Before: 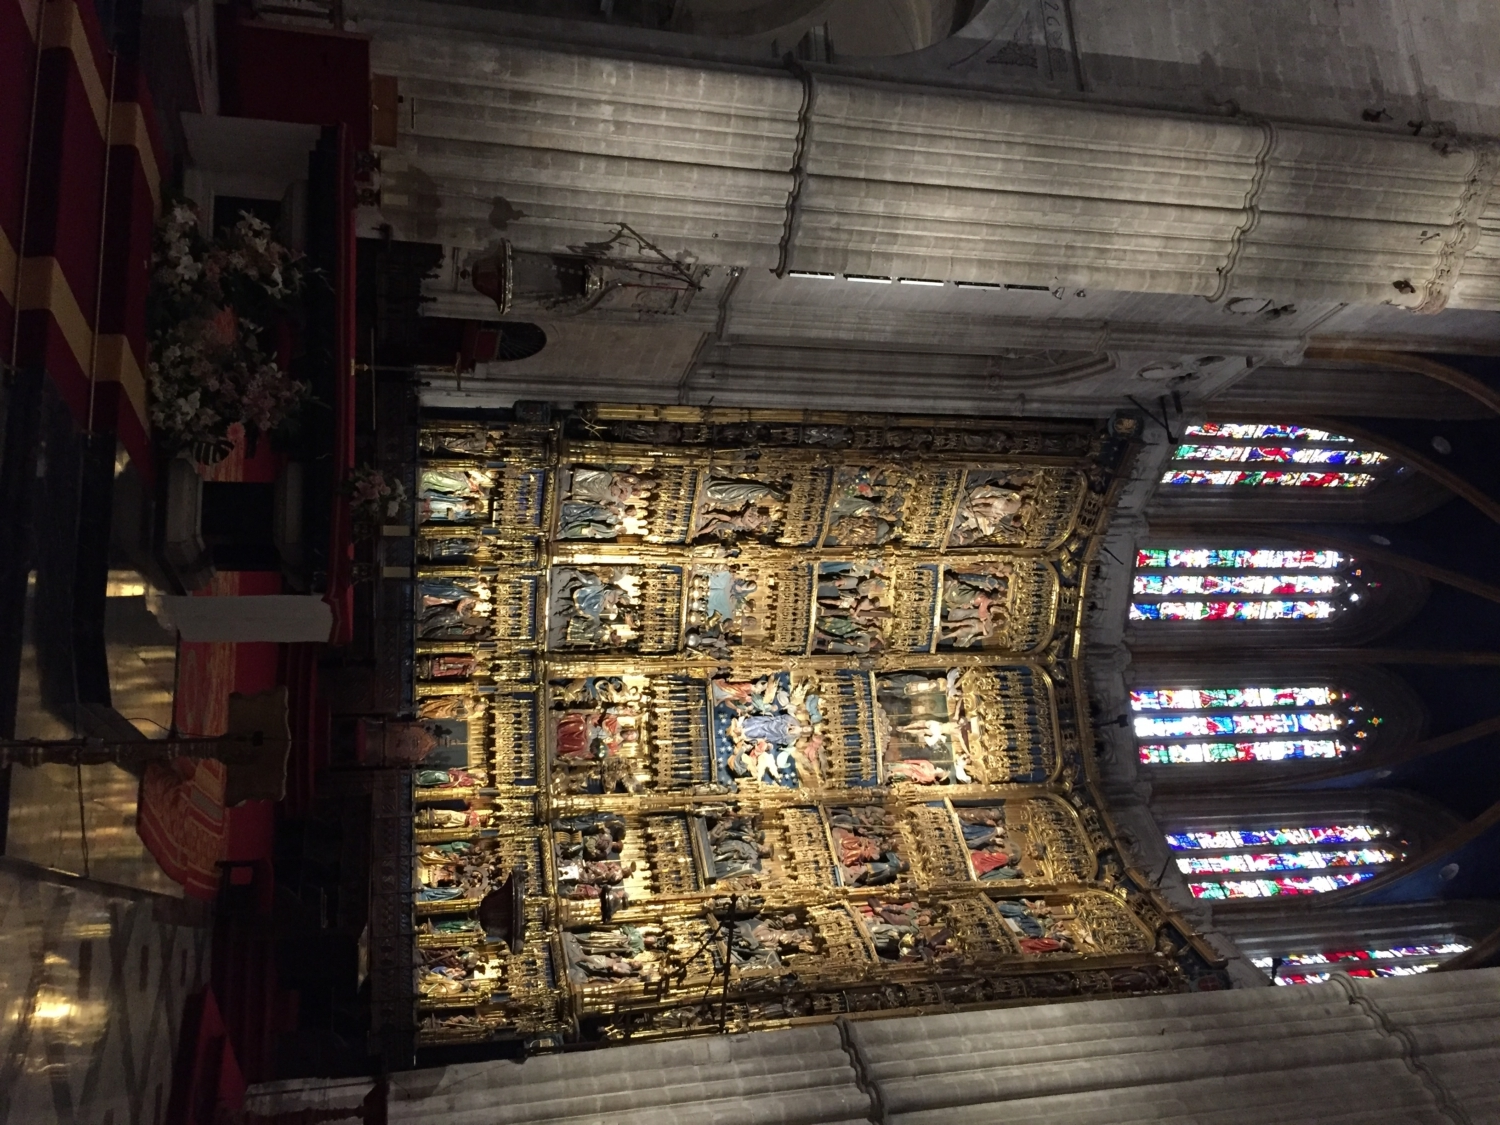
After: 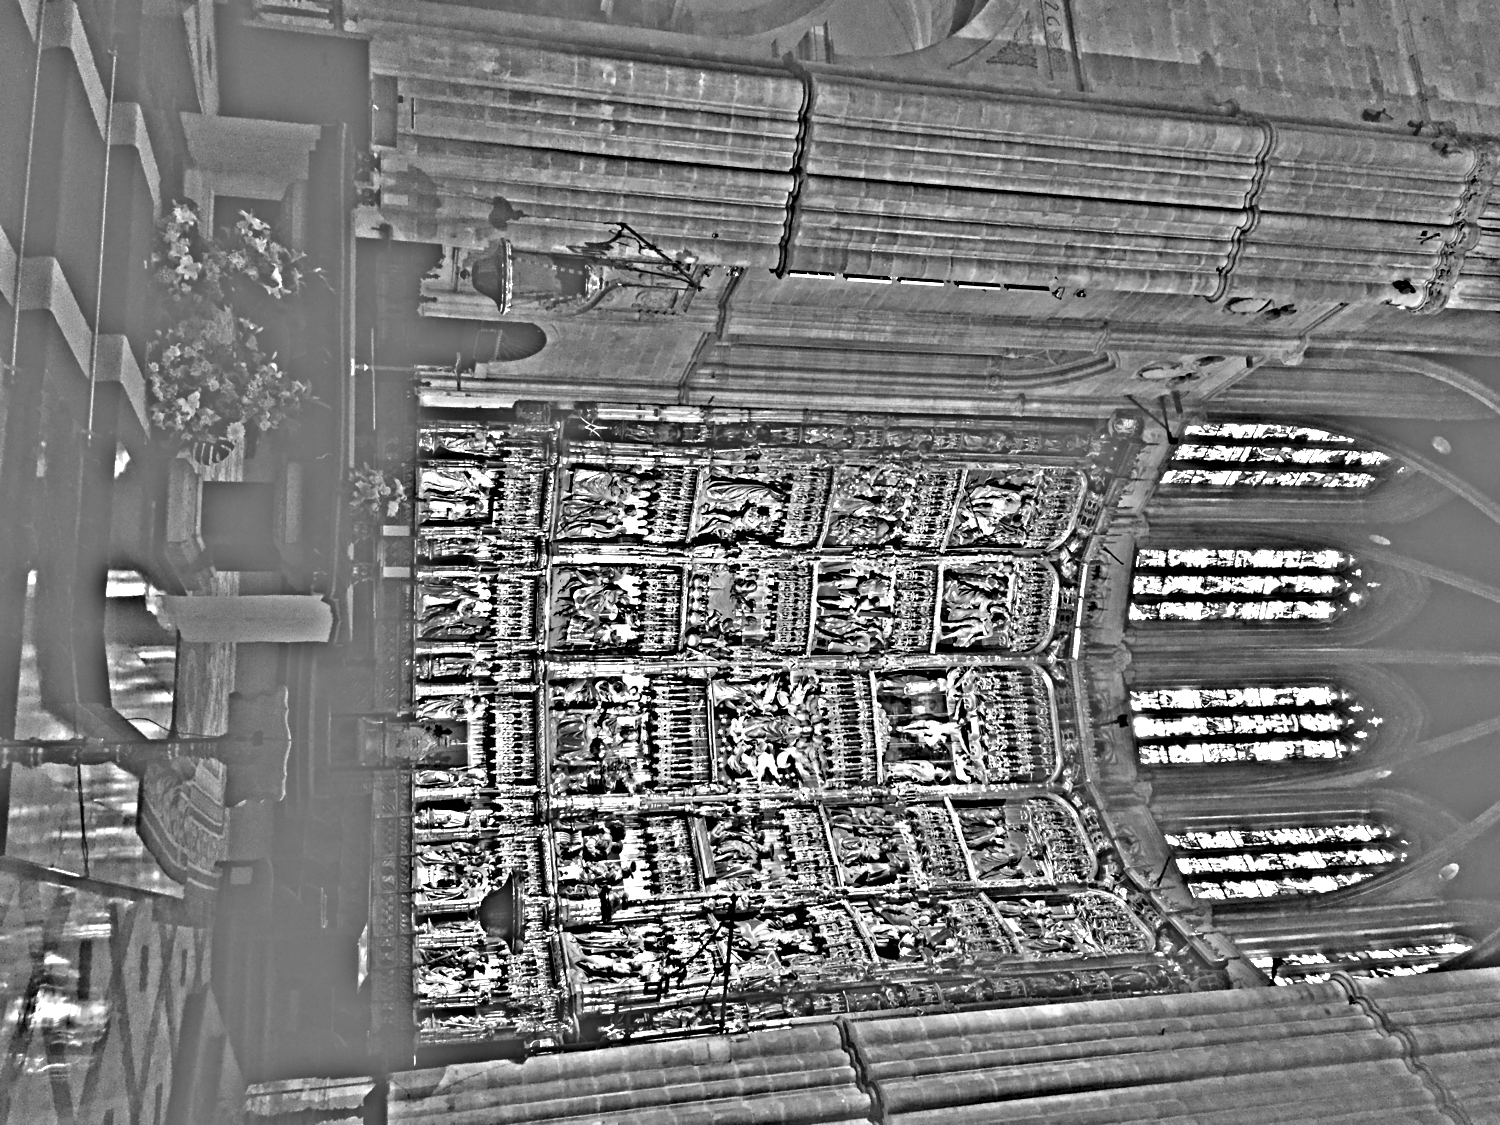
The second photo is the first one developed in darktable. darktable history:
contrast equalizer: octaves 7, y [[0.509, 0.514, 0.523, 0.542, 0.578, 0.603], [0.5 ×6], [0.509, 0.514, 0.523, 0.542, 0.578, 0.603], [0.001, 0.002, 0.003, 0.005, 0.01, 0.013], [0.001, 0.002, 0.003, 0.005, 0.01, 0.013]]
highpass: on, module defaults
